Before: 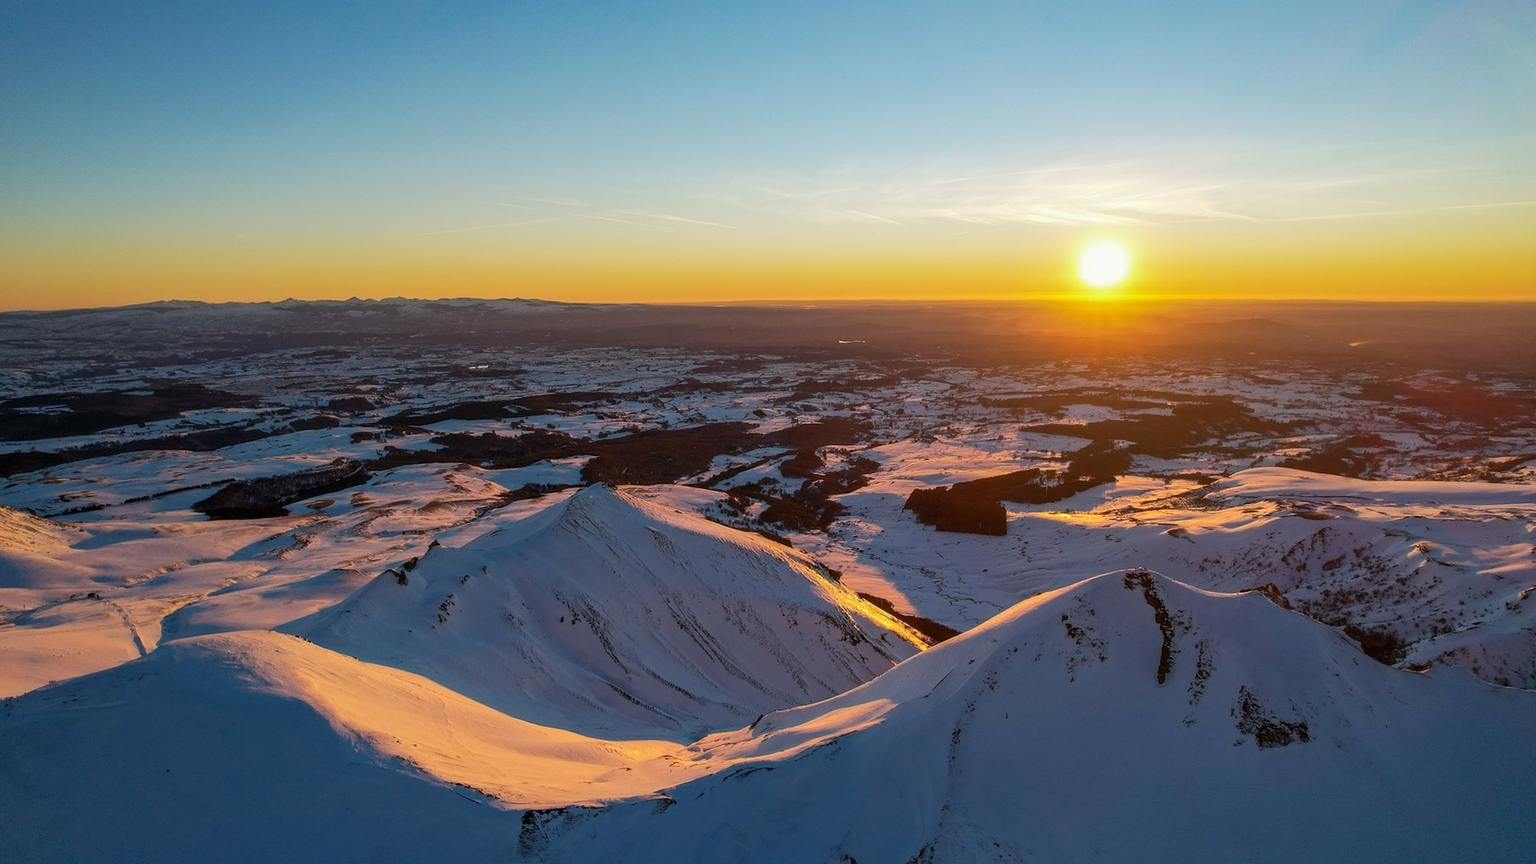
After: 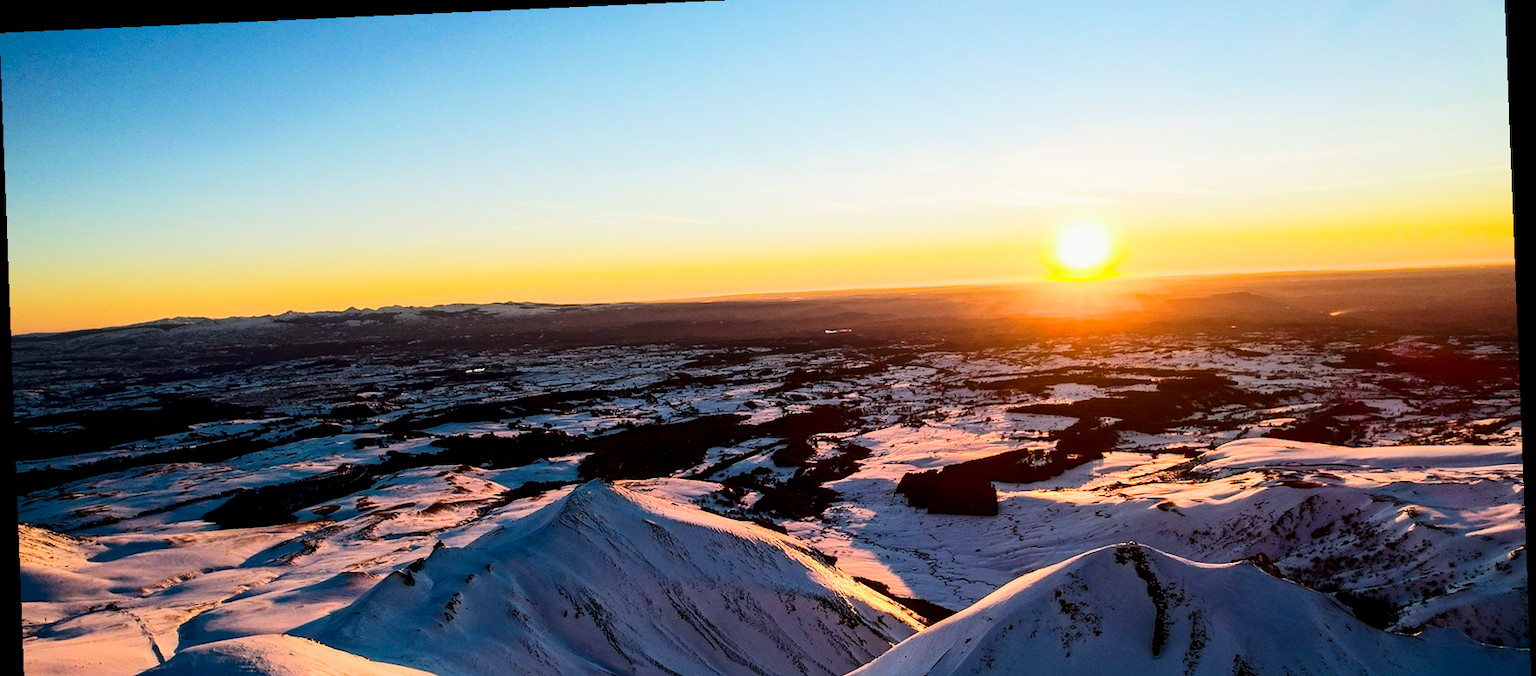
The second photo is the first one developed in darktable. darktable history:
filmic rgb: black relative exposure -5 EV, hardness 2.88, contrast 1.4, highlights saturation mix -30%
exposure: exposure 0.785 EV, compensate highlight preservation false
crop: top 3.857%, bottom 21.132%
rotate and perspective: rotation -2.22°, lens shift (horizontal) -0.022, automatic cropping off
contrast brightness saturation: contrast 0.22, brightness -0.19, saturation 0.24
